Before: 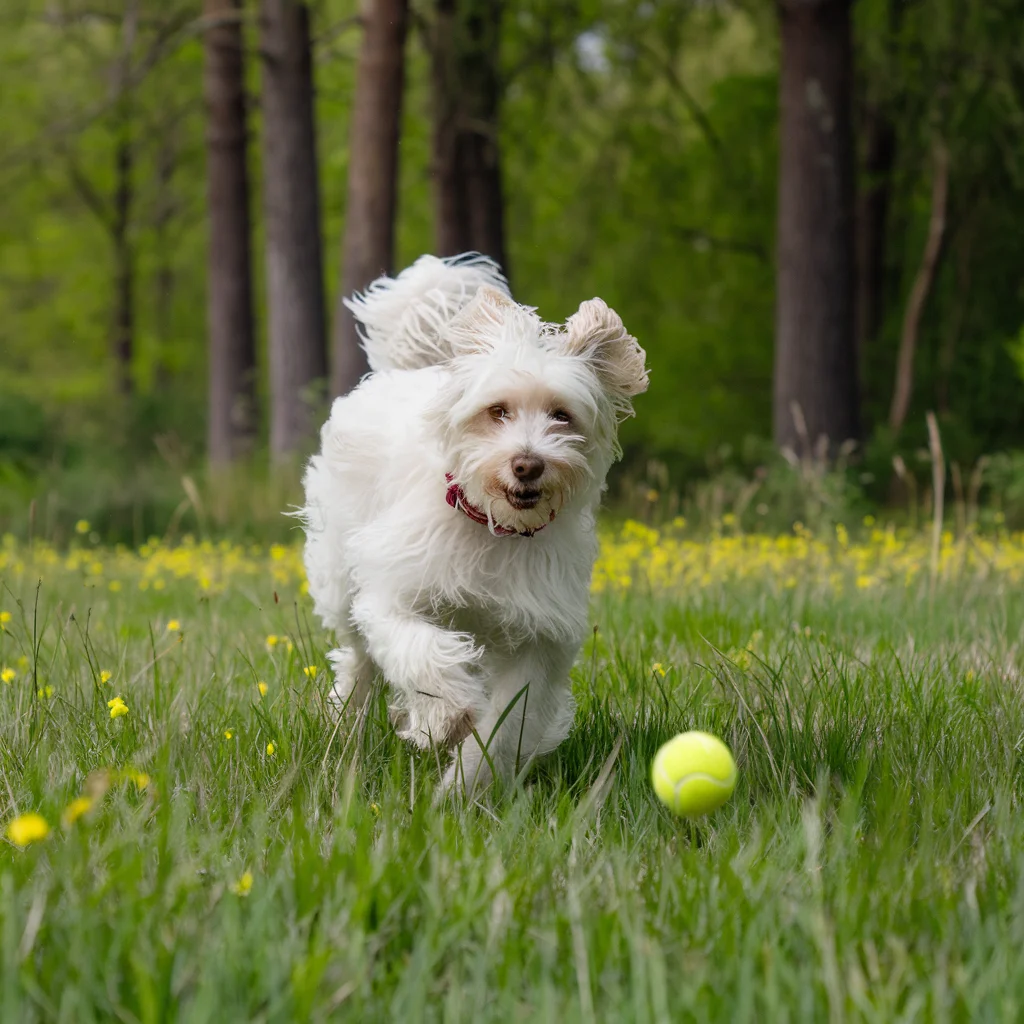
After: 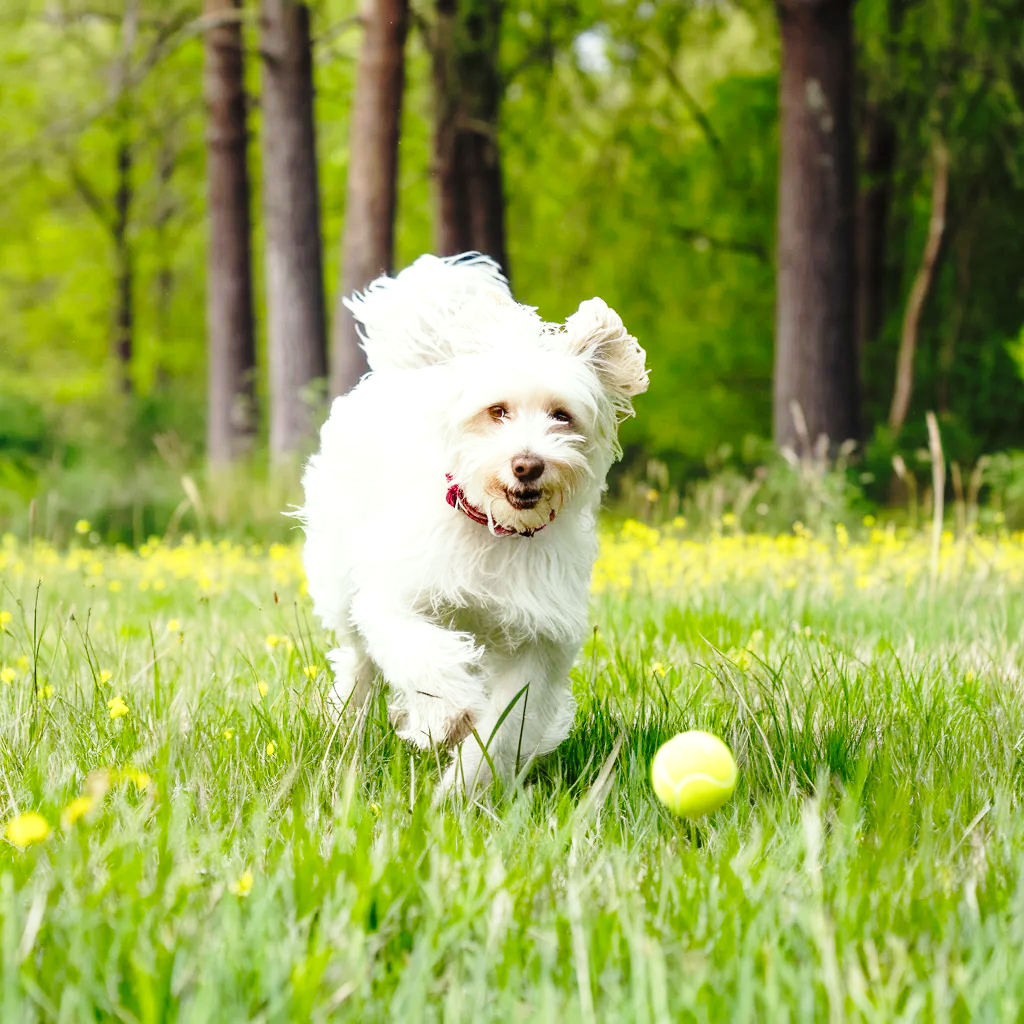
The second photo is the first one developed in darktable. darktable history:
color correction: highlights a* -2.58, highlights b* 2.58
exposure: black level correction 0, exposure 0.699 EV, compensate highlight preservation false
base curve: curves: ch0 [(0, 0) (0.028, 0.03) (0.121, 0.232) (0.46, 0.748) (0.859, 0.968) (1, 1)], preserve colors none
